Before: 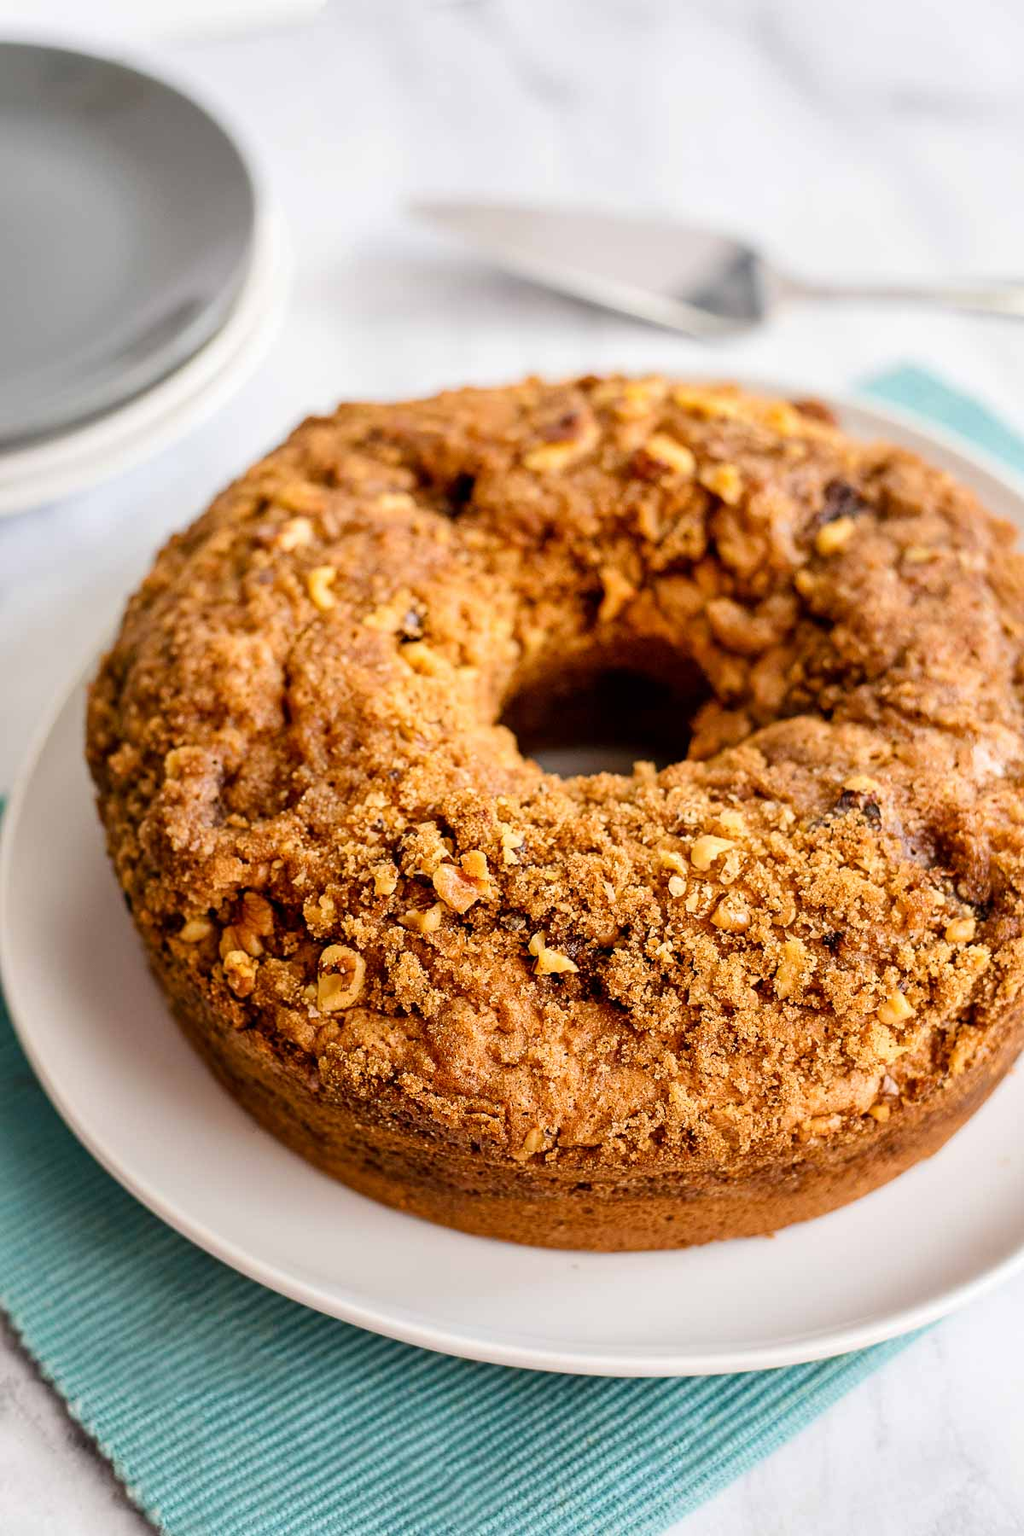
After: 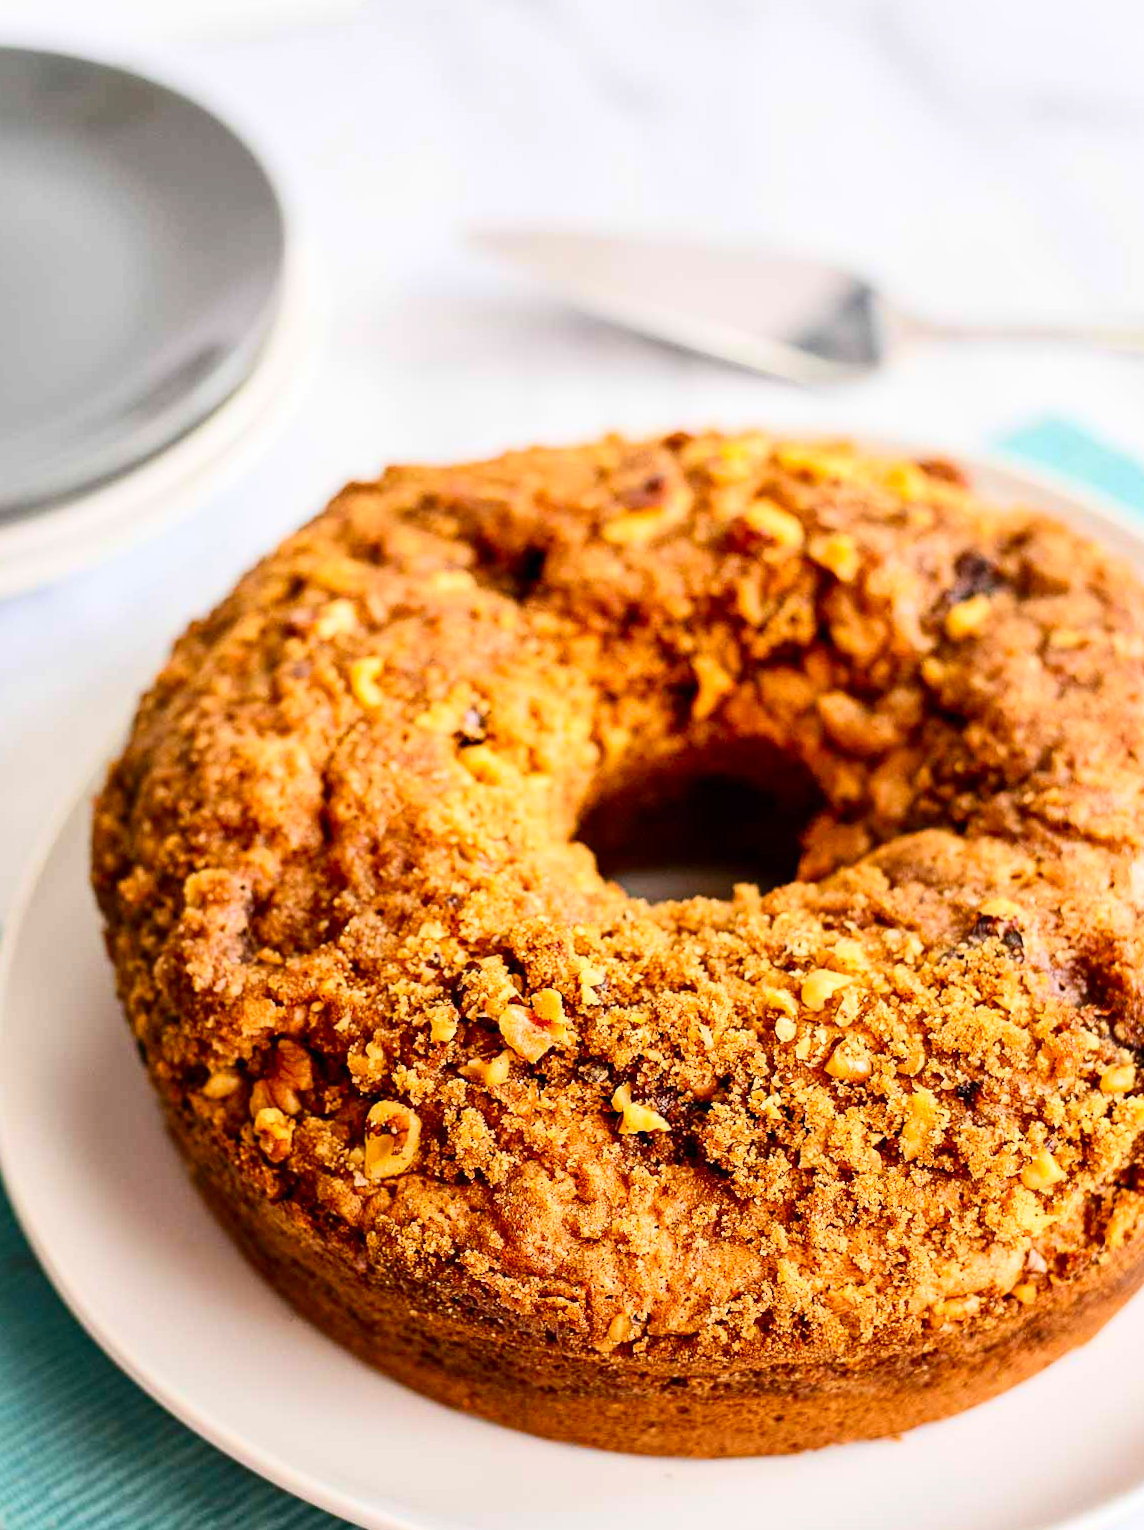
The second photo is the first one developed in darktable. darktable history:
contrast brightness saturation: contrast 0.228, brightness 0.097, saturation 0.293
crop and rotate: angle 0.371°, left 0.341%, right 3.318%, bottom 14.157%
